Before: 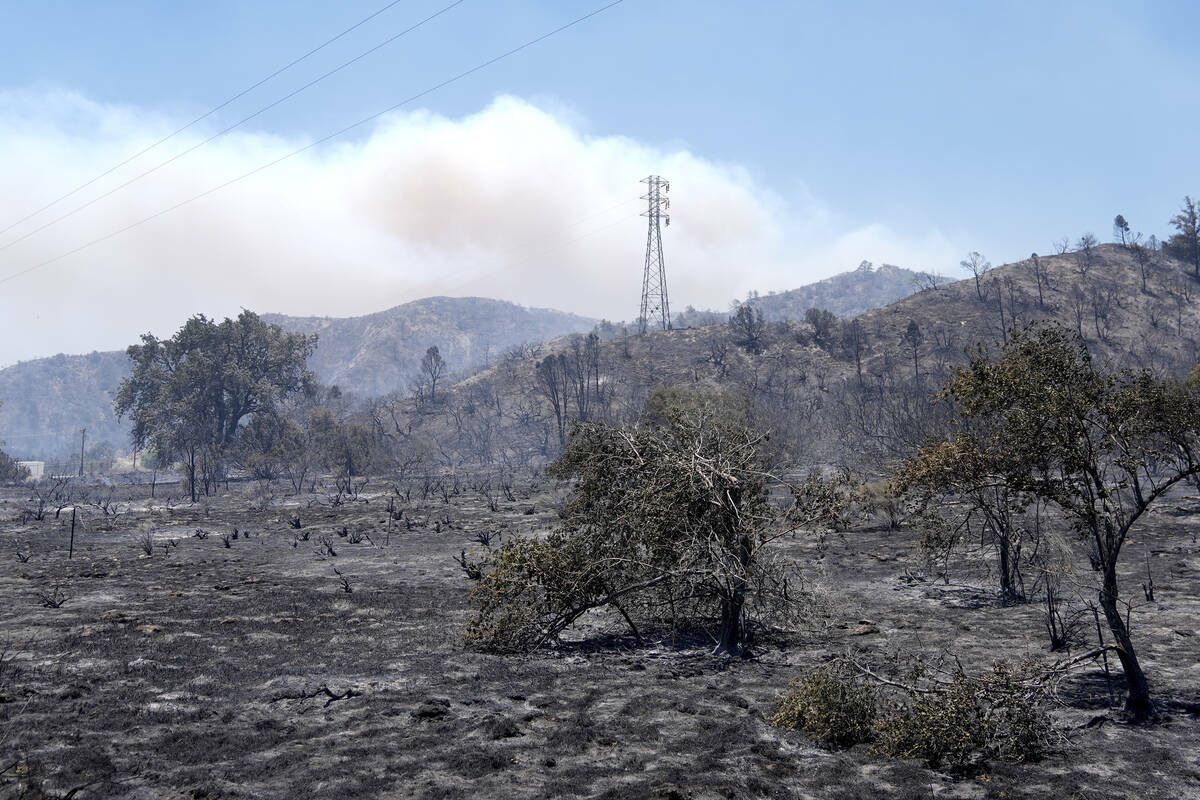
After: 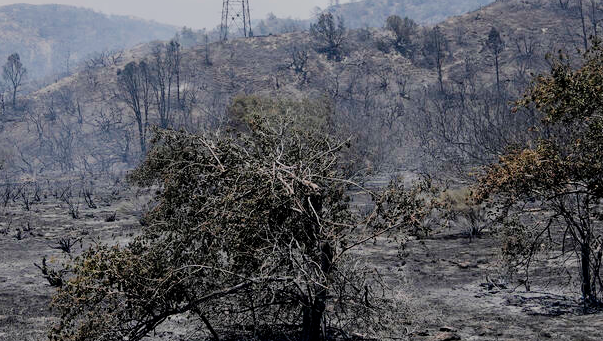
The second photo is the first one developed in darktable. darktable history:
crop: left 34.98%, top 36.671%, right 14.747%, bottom 19.972%
filmic rgb: black relative exposure -7.23 EV, white relative exposure 5.39 EV, threshold 5.99 EV, hardness 3.02, contrast in shadows safe, enable highlight reconstruction true
